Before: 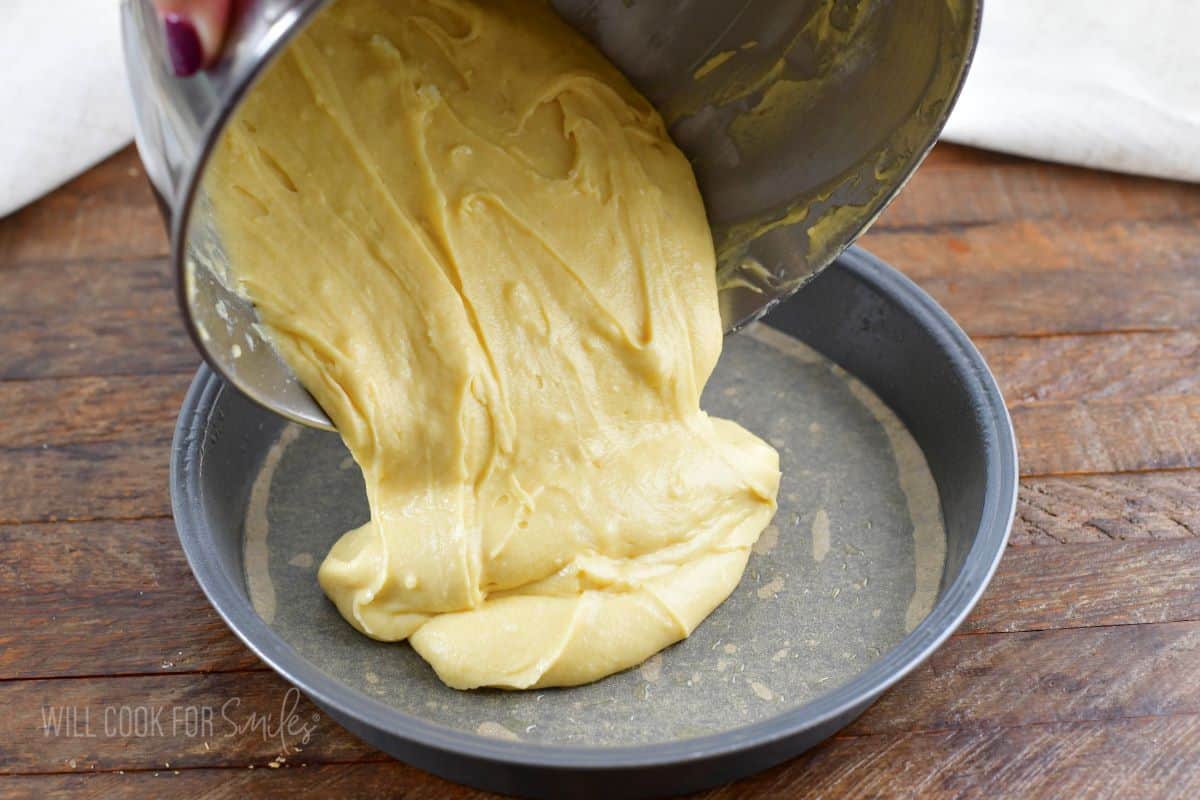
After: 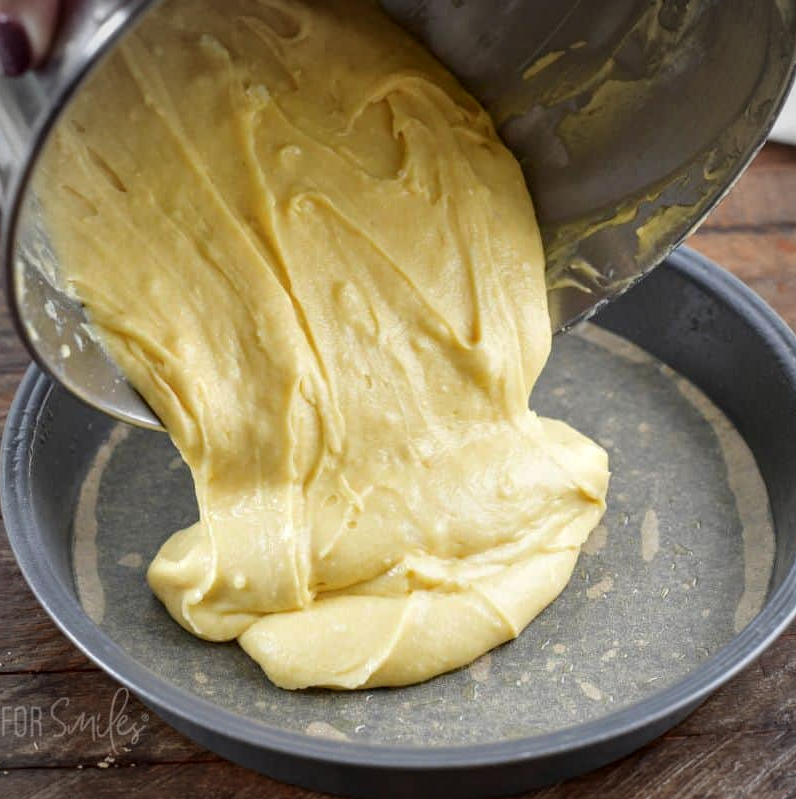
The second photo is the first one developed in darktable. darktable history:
vignetting: brightness -0.328
local contrast: on, module defaults
crop and rotate: left 14.287%, right 19.348%
